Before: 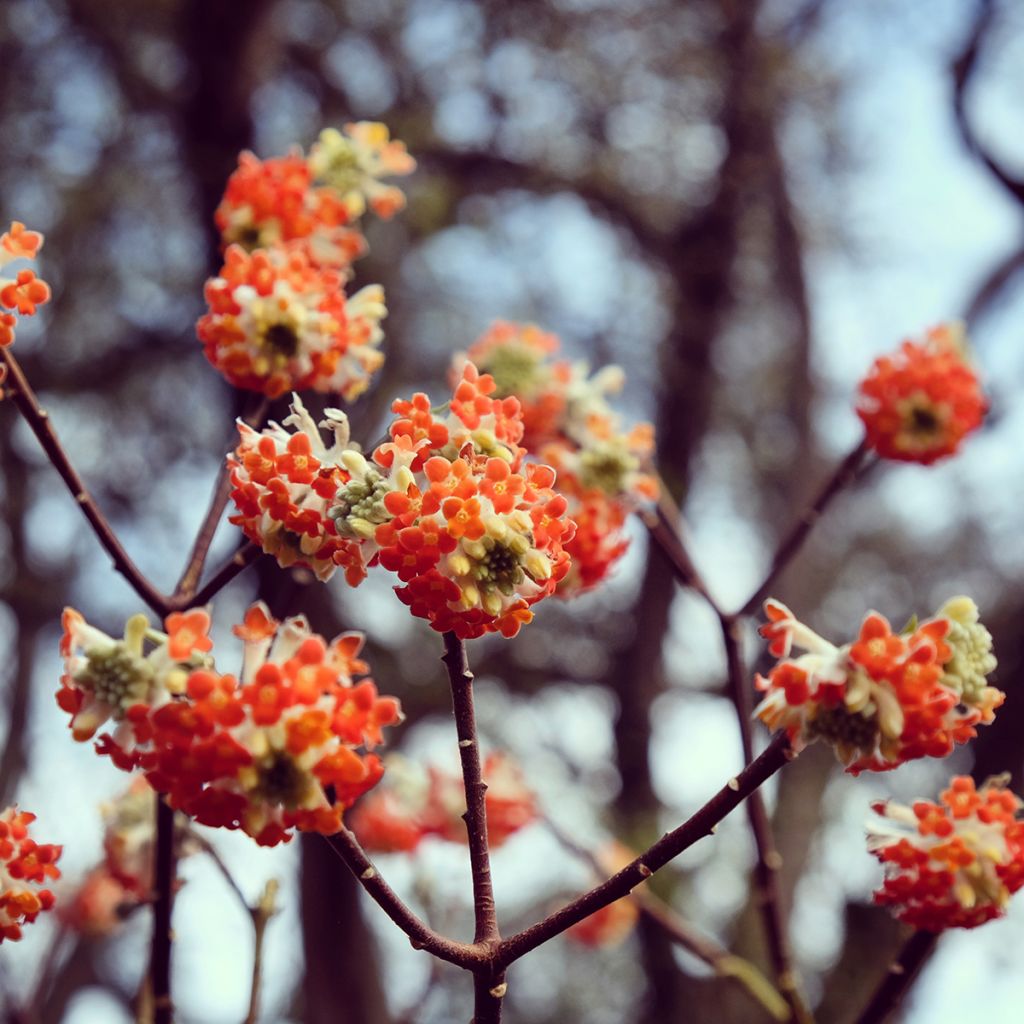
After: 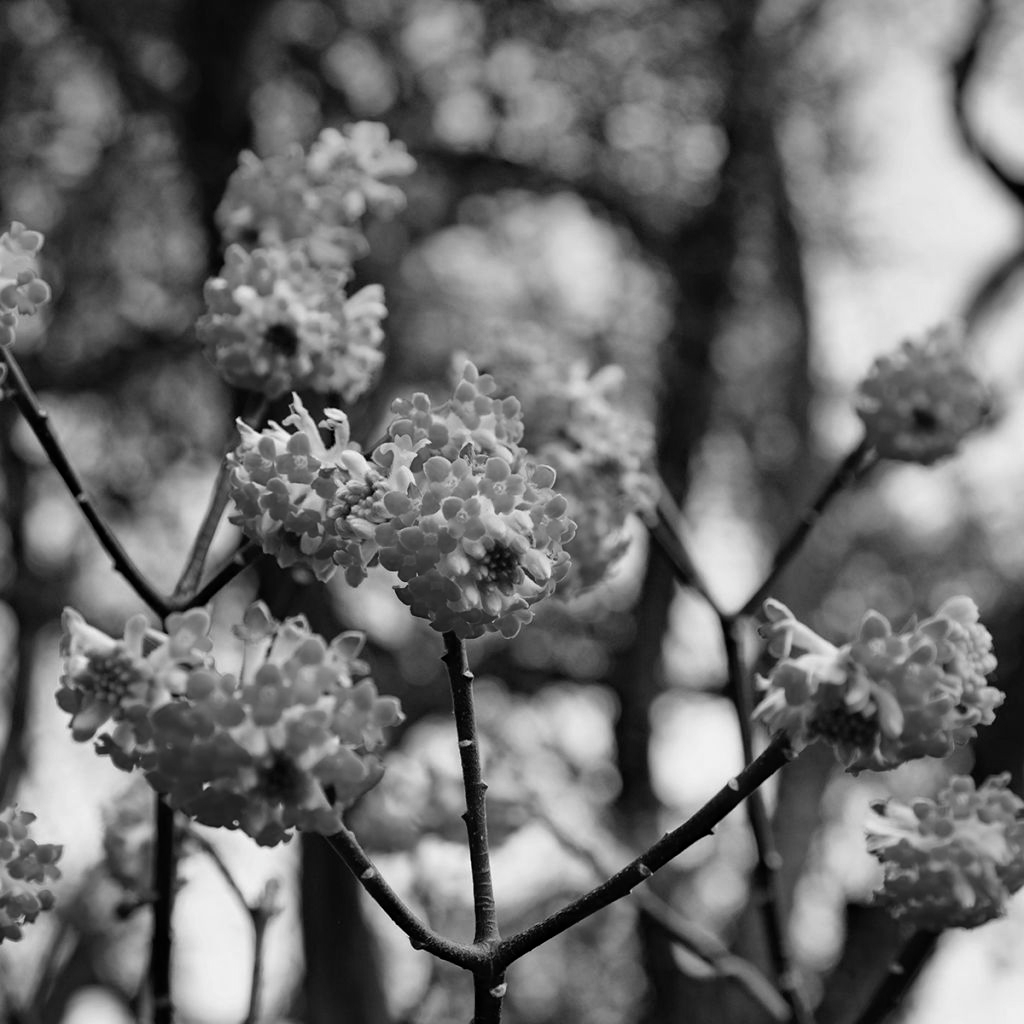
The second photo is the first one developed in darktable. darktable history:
color balance rgb: linear chroma grading › global chroma 9.66%, perceptual saturation grading › global saturation 25.679%, global vibrance 20%
haze removal: strength 0.284, distance 0.248, adaptive false
color calibration: output gray [0.267, 0.423, 0.261, 0], illuminant as shot in camera, x 0.358, y 0.373, temperature 4628.91 K
